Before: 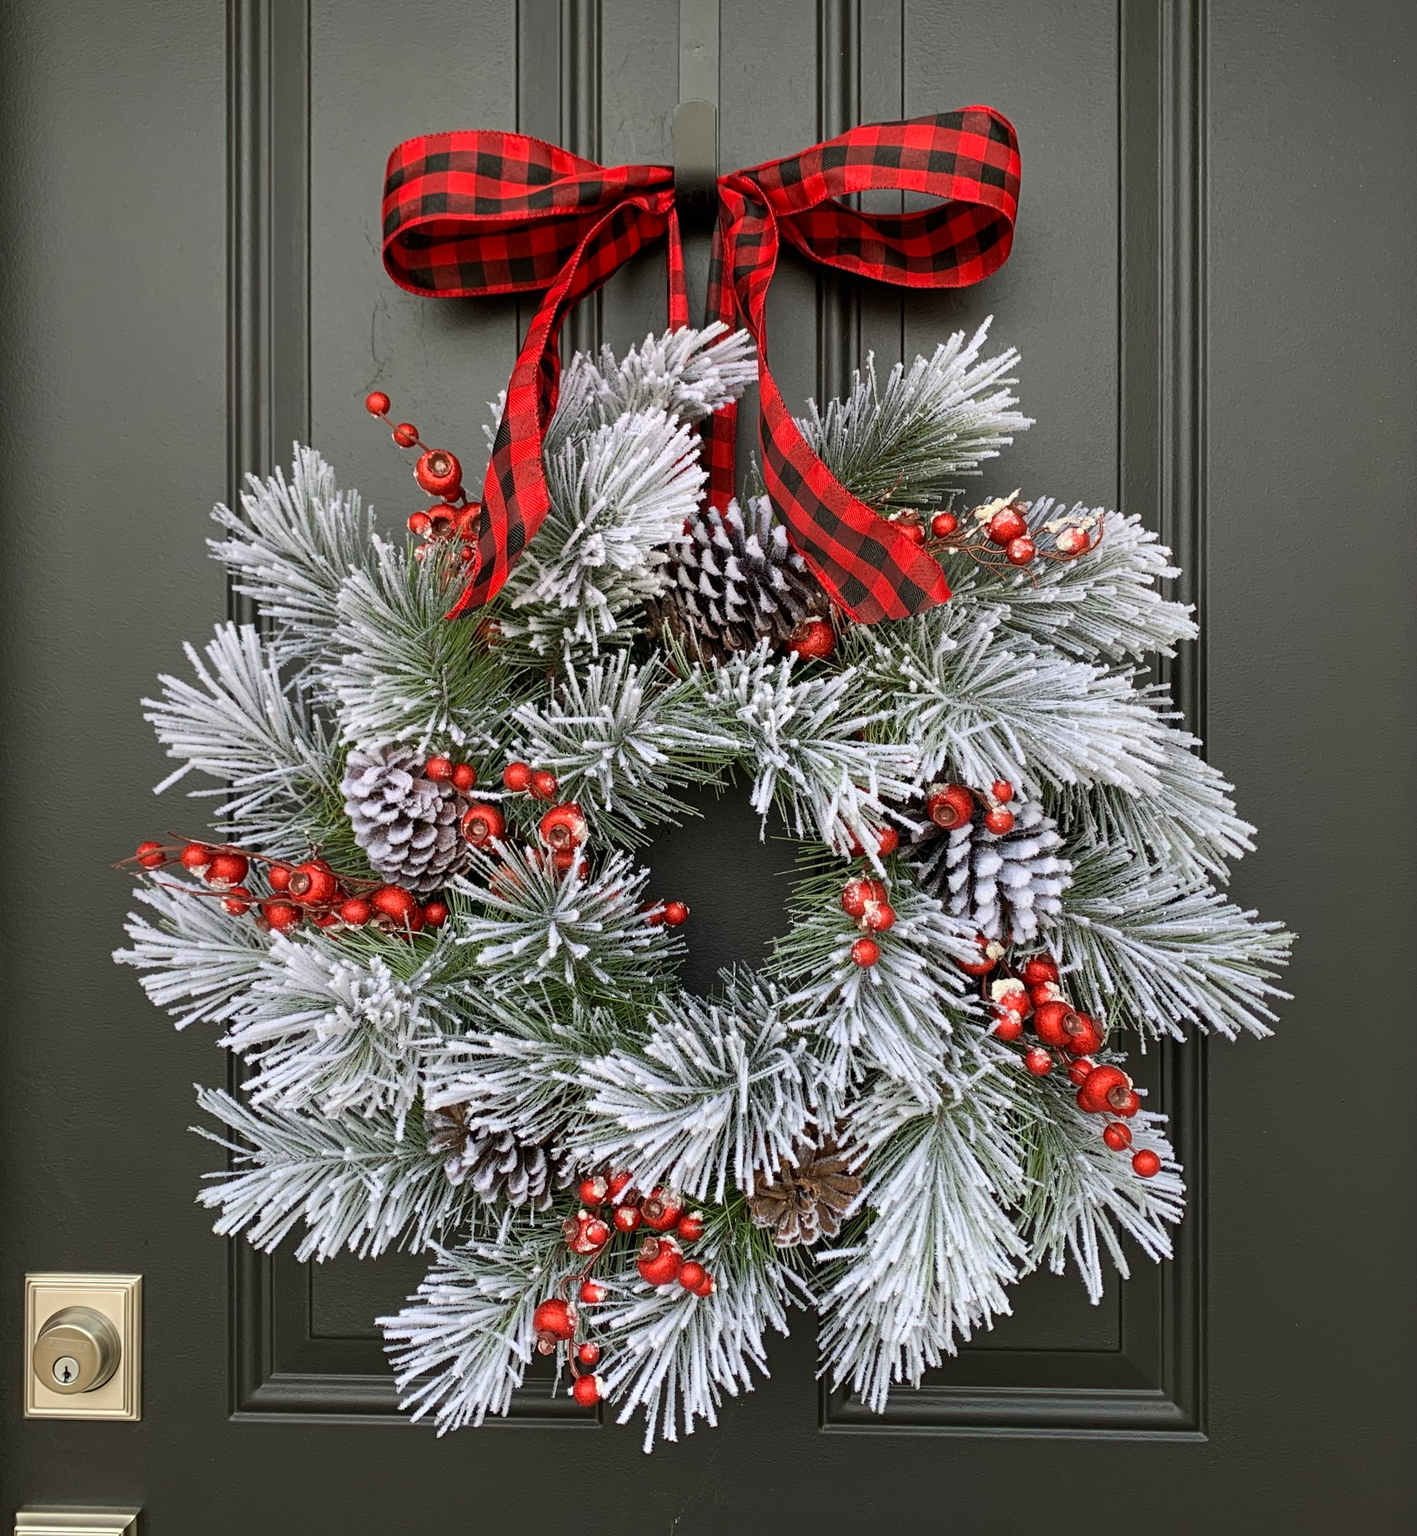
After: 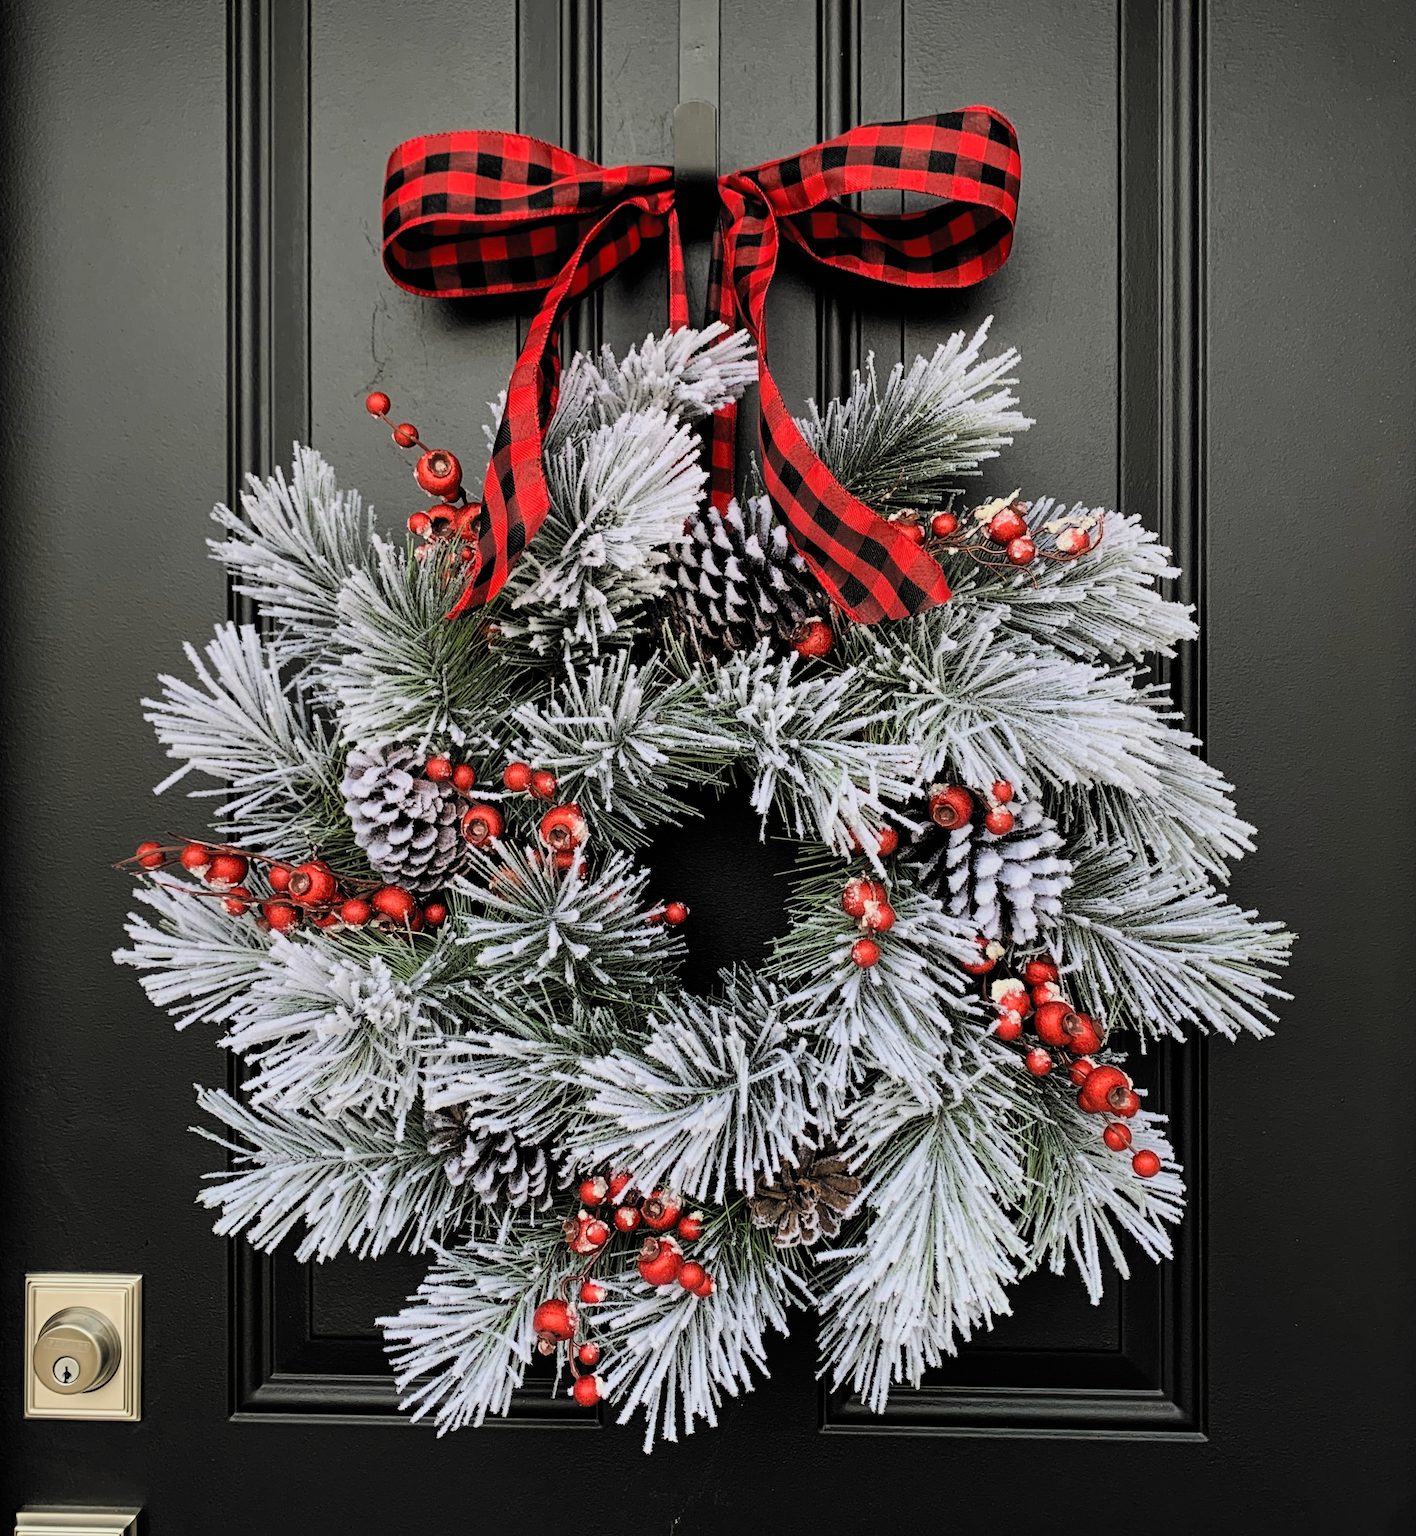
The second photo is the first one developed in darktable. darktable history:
filmic rgb: black relative exposure -5.1 EV, white relative exposure 3.97 EV, threshold 2.99 EV, hardness 2.89, contrast 1.389, highlights saturation mix -29.24%, color science v6 (2022), enable highlight reconstruction true
